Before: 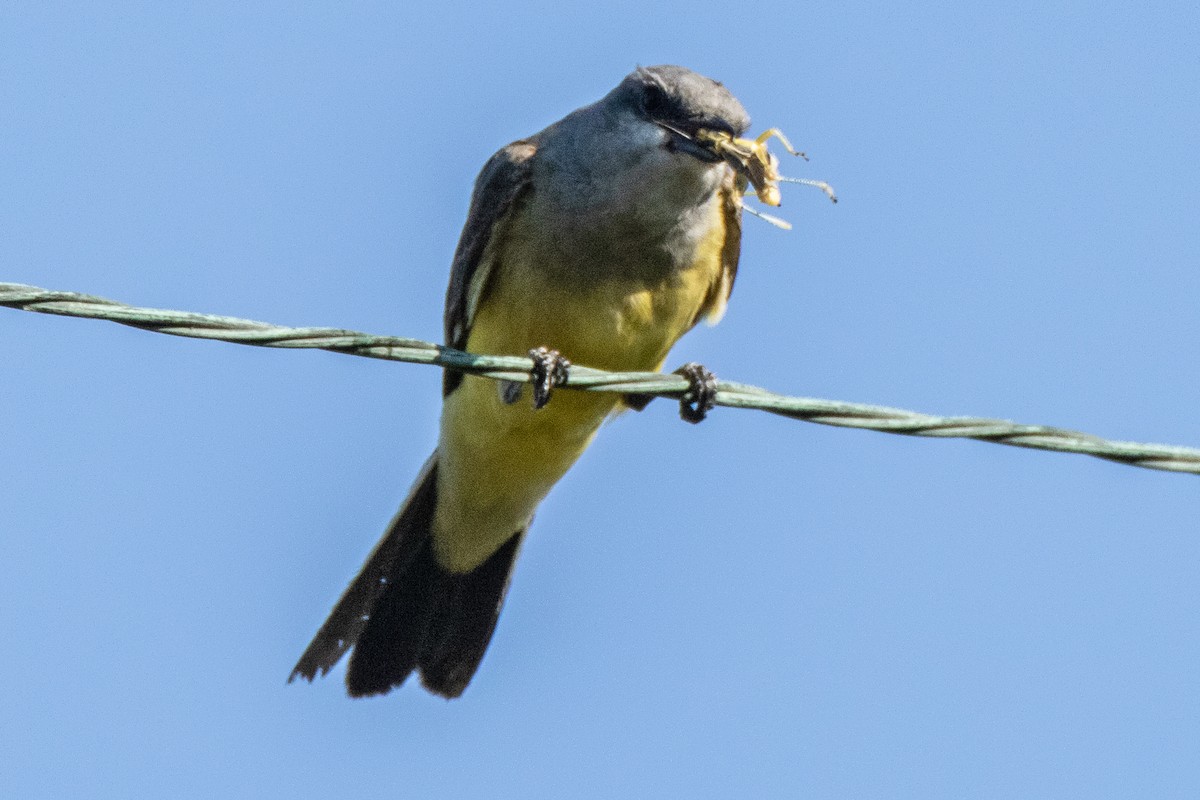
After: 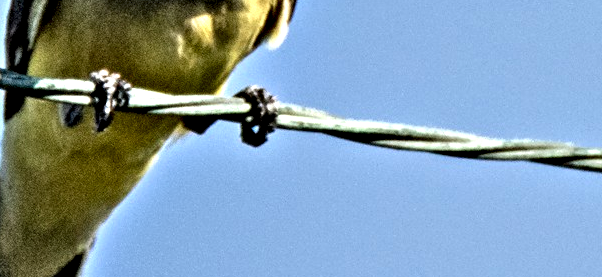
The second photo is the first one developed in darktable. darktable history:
tone equalizer: on, module defaults
crop: left 36.607%, top 34.735%, right 13.146%, bottom 30.611%
contrast equalizer: octaves 7, y [[0.48, 0.654, 0.731, 0.706, 0.772, 0.382], [0.55 ×6], [0 ×6], [0 ×6], [0 ×6]]
